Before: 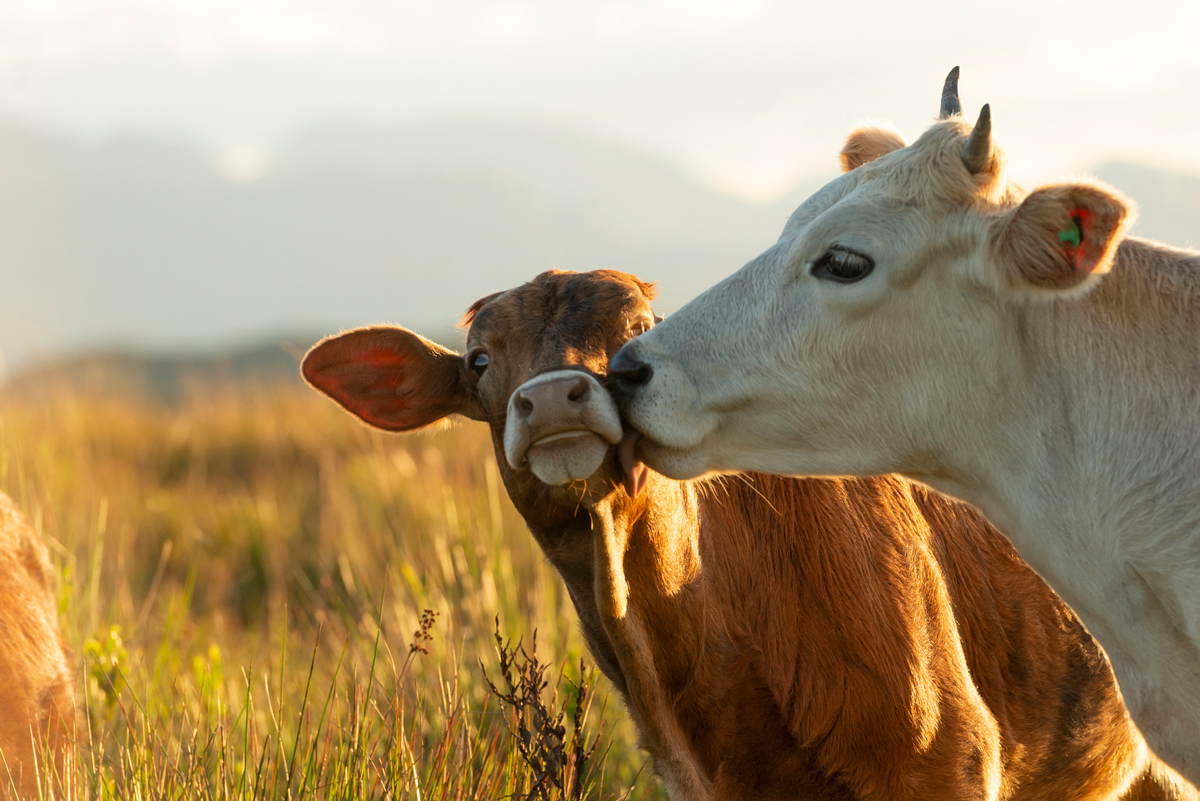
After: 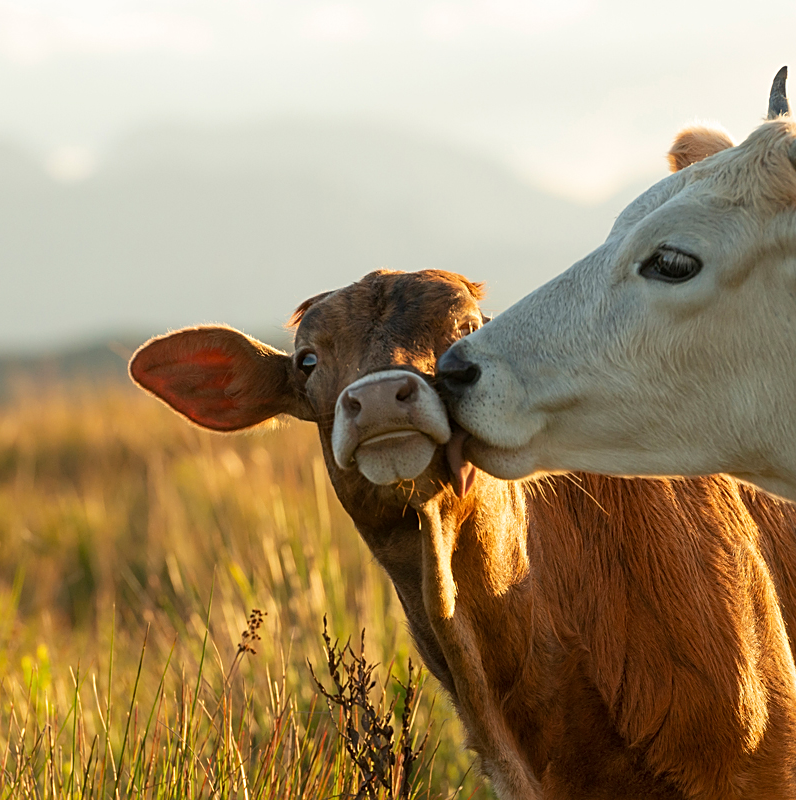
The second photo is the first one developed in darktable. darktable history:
sharpen: on, module defaults
crop and rotate: left 14.336%, right 19.26%
